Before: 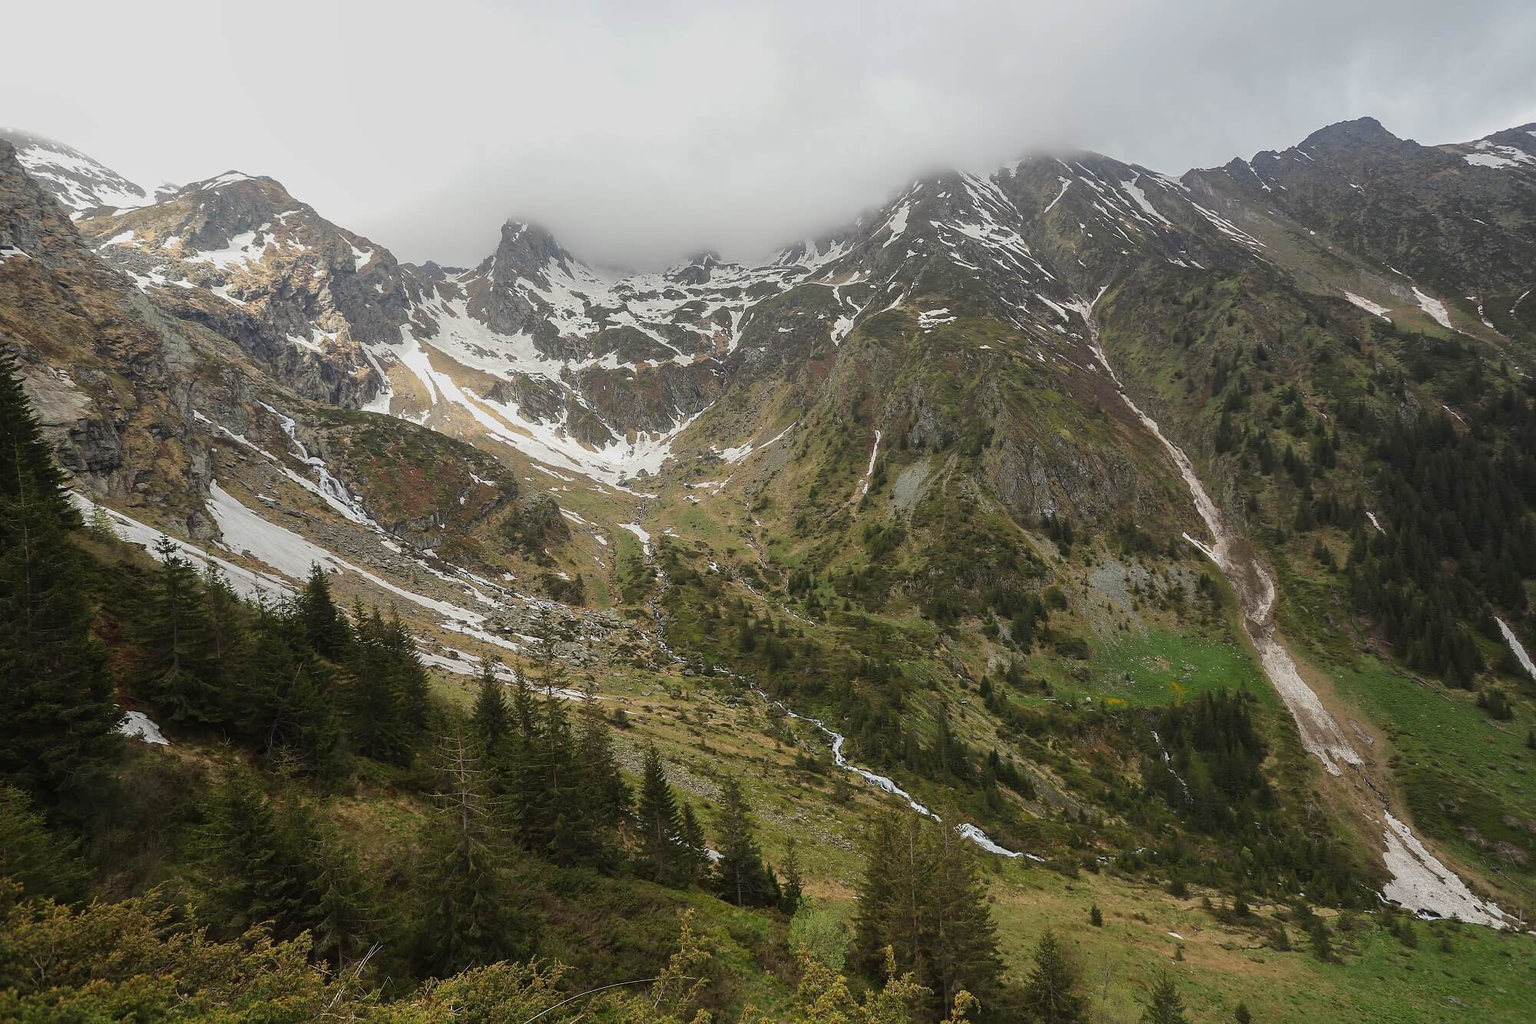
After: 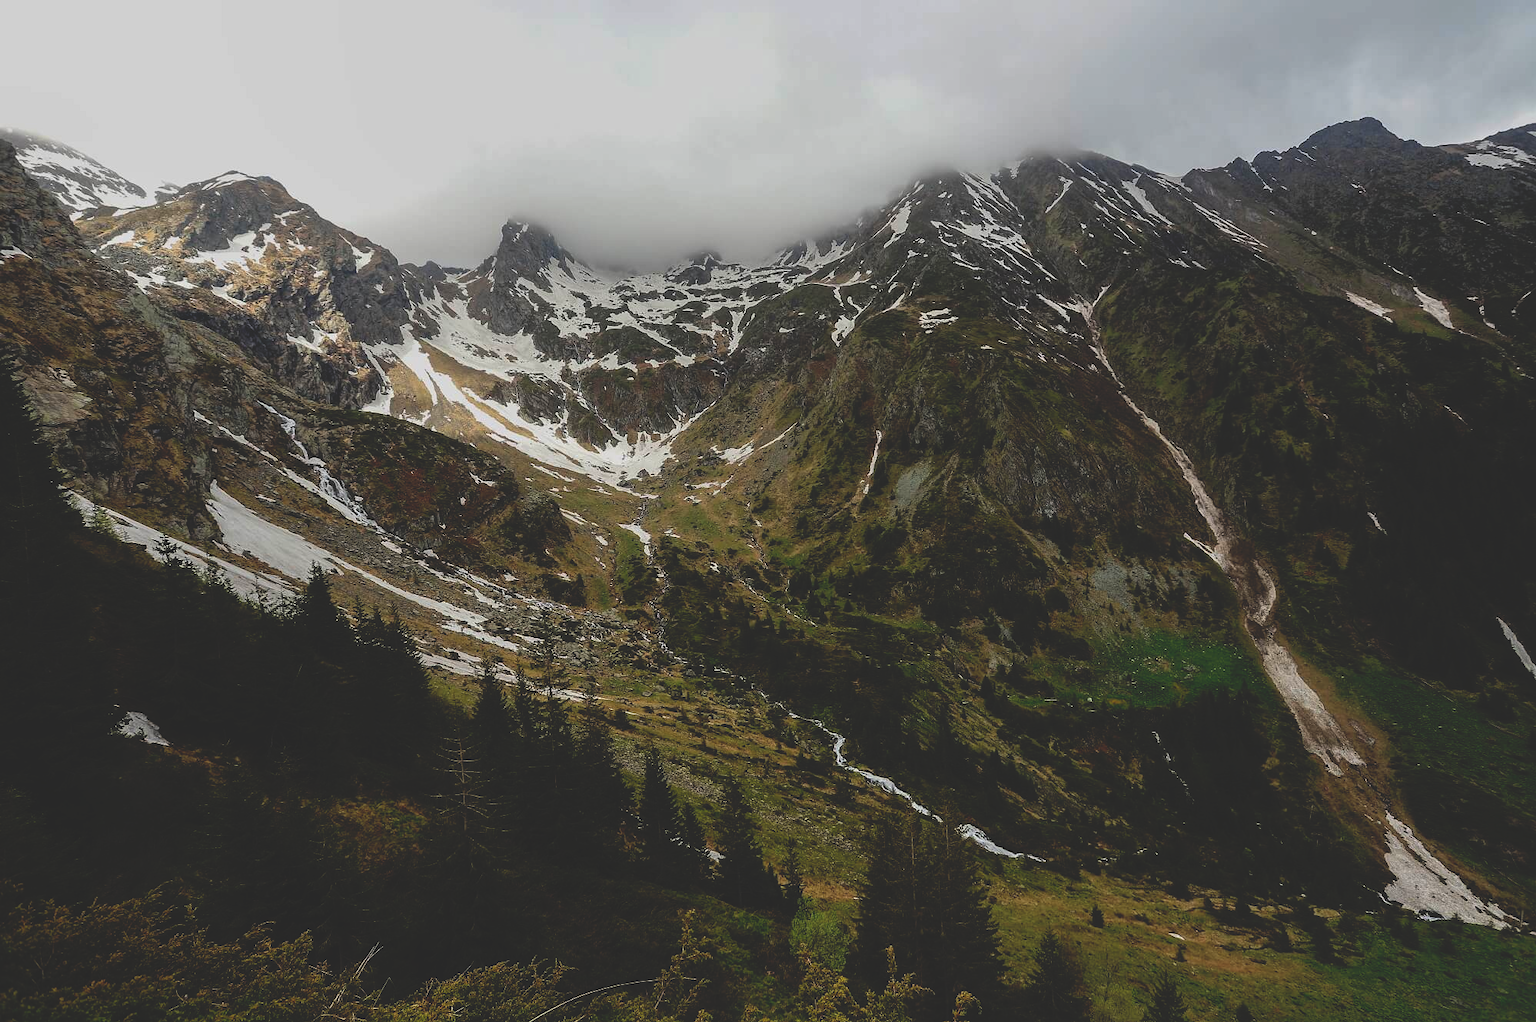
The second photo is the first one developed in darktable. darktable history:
levels: levels [0, 0.492, 0.984]
crop: top 0.05%, bottom 0.098%
base curve: curves: ch0 [(0, 0.02) (0.083, 0.036) (1, 1)], preserve colors none
exposure: black level correction 0.001, exposure -0.125 EV, compensate exposure bias true, compensate highlight preservation false
